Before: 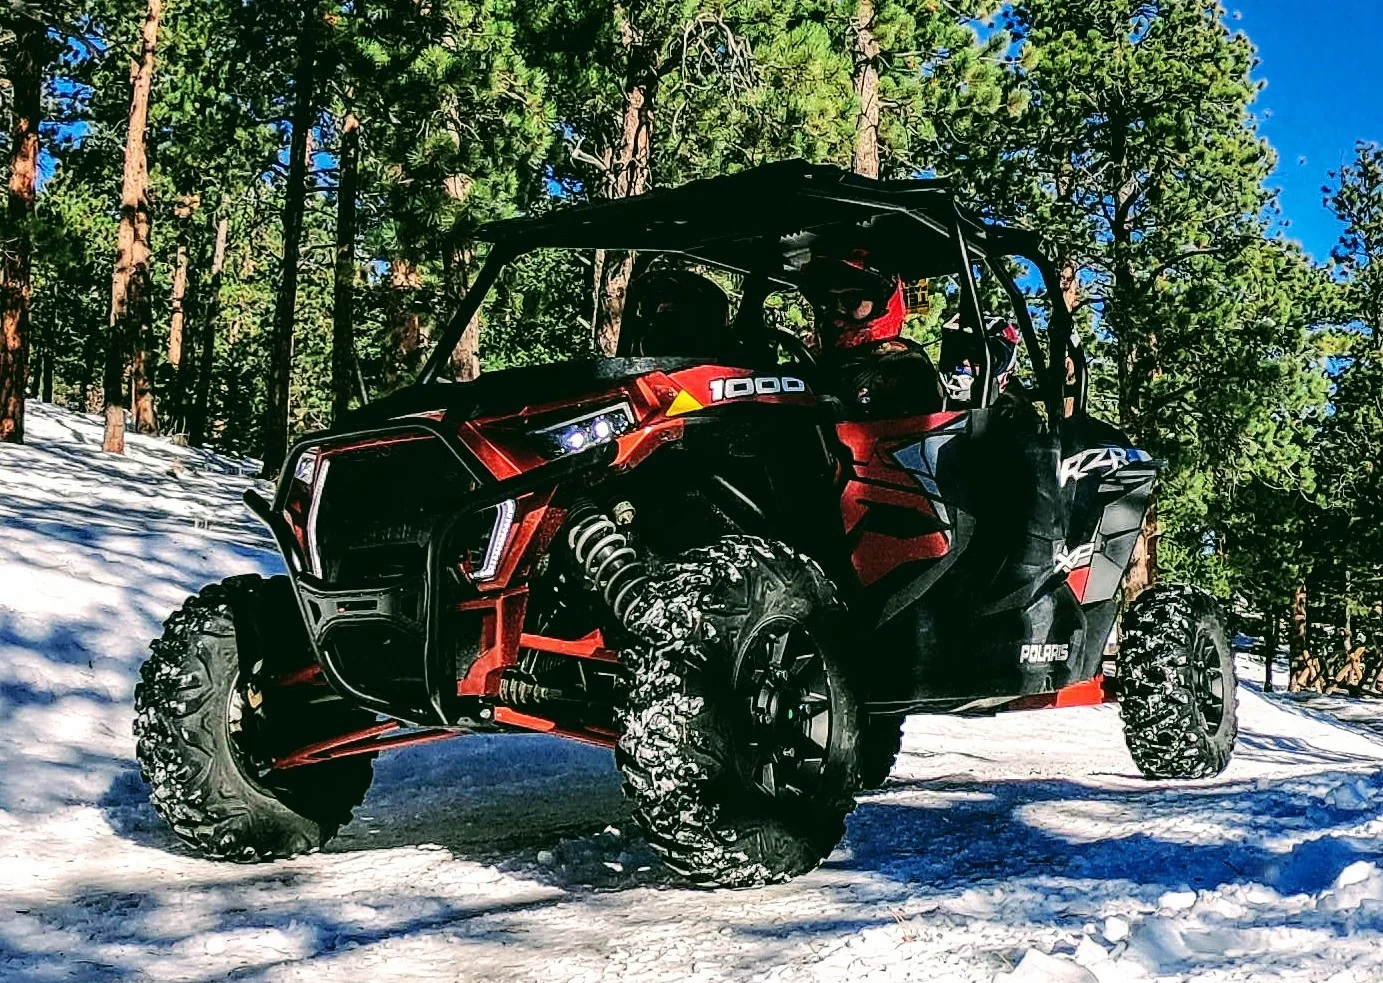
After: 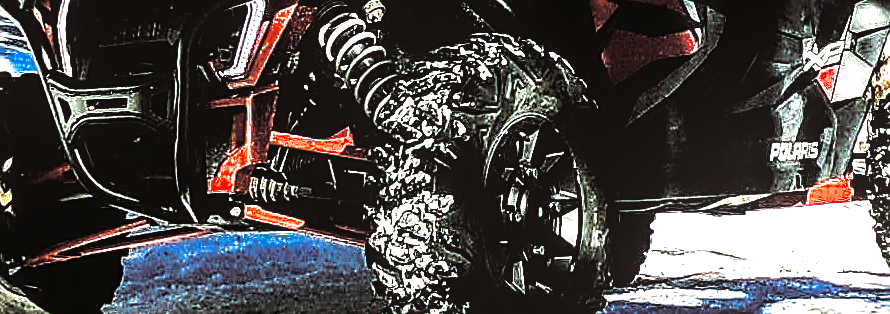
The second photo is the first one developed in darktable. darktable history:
sharpen: on, module defaults
exposure: exposure 0.161 EV, compensate highlight preservation false
split-toning: shadows › saturation 0.2
crop: left 18.091%, top 51.13%, right 17.525%, bottom 16.85%
local contrast: on, module defaults
tone equalizer: -8 EV -1.08 EV, -7 EV -1.01 EV, -6 EV -0.867 EV, -5 EV -0.578 EV, -3 EV 0.578 EV, -2 EV 0.867 EV, -1 EV 1.01 EV, +0 EV 1.08 EV, edges refinement/feathering 500, mask exposure compensation -1.57 EV, preserve details no
color balance rgb: perceptual saturation grading › global saturation 36%, perceptual brilliance grading › global brilliance 10%, global vibrance 20%
